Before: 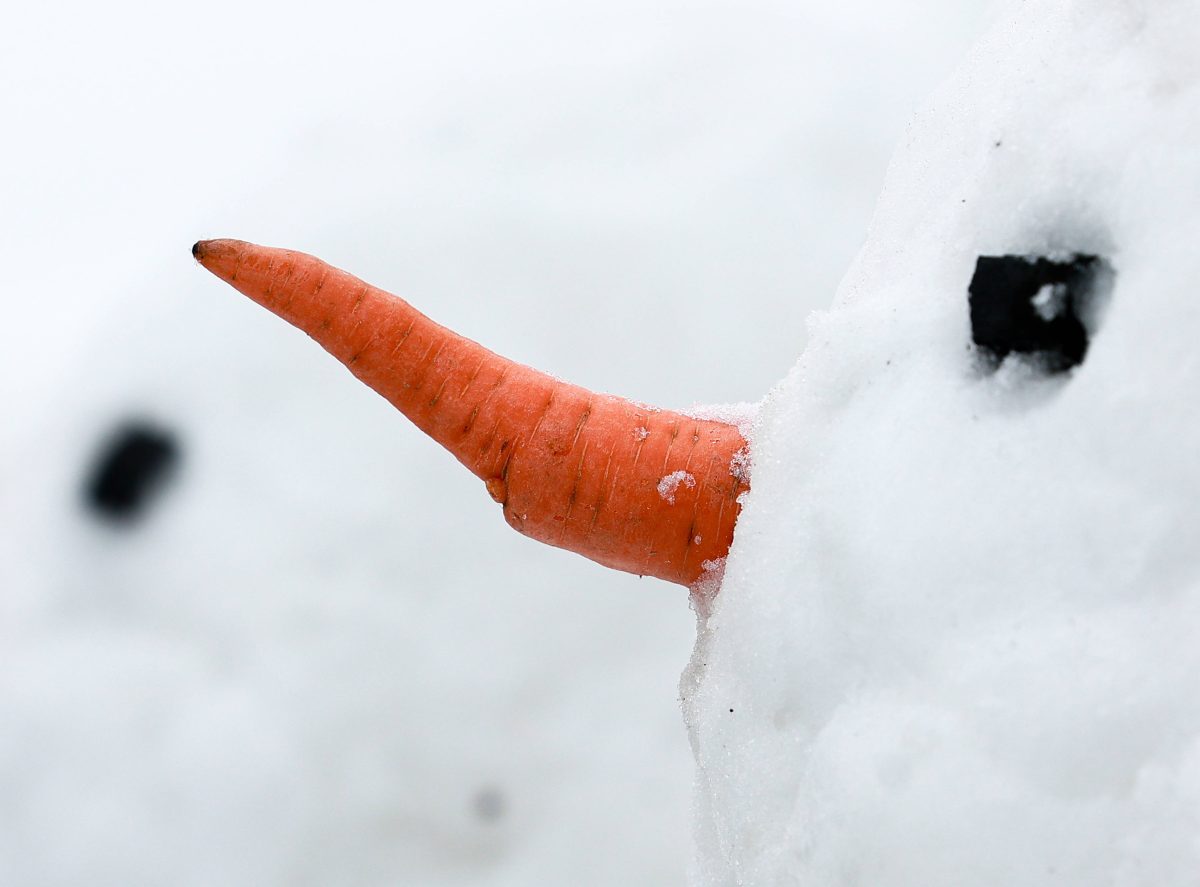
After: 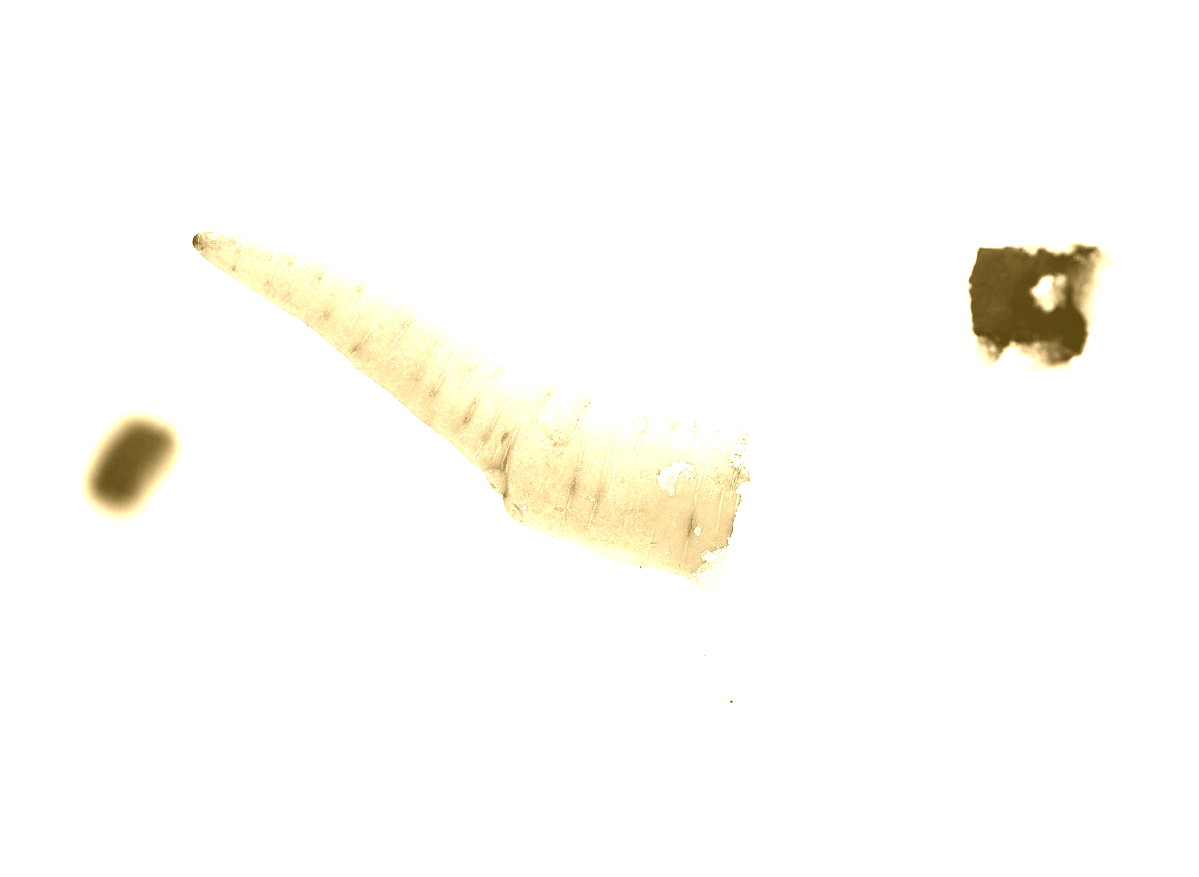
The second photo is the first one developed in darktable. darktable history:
crop: top 1.049%, right 0.001%
colorize: hue 36°, source mix 100%
exposure: black level correction 0, exposure 1.45 EV, compensate exposure bias true, compensate highlight preservation false
